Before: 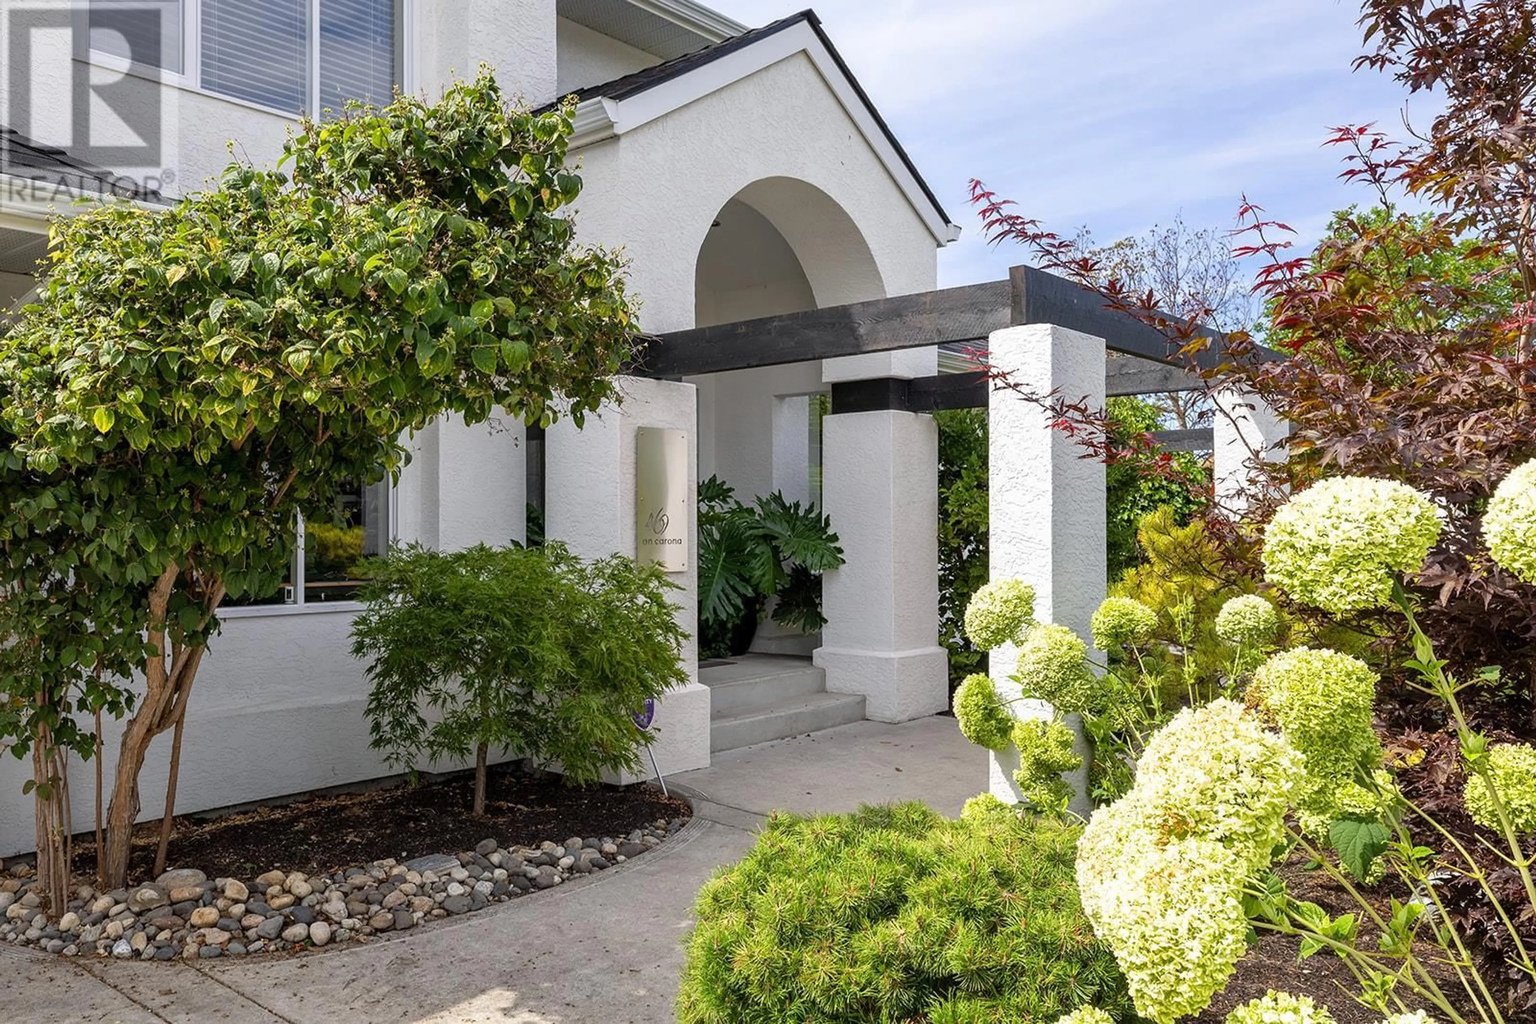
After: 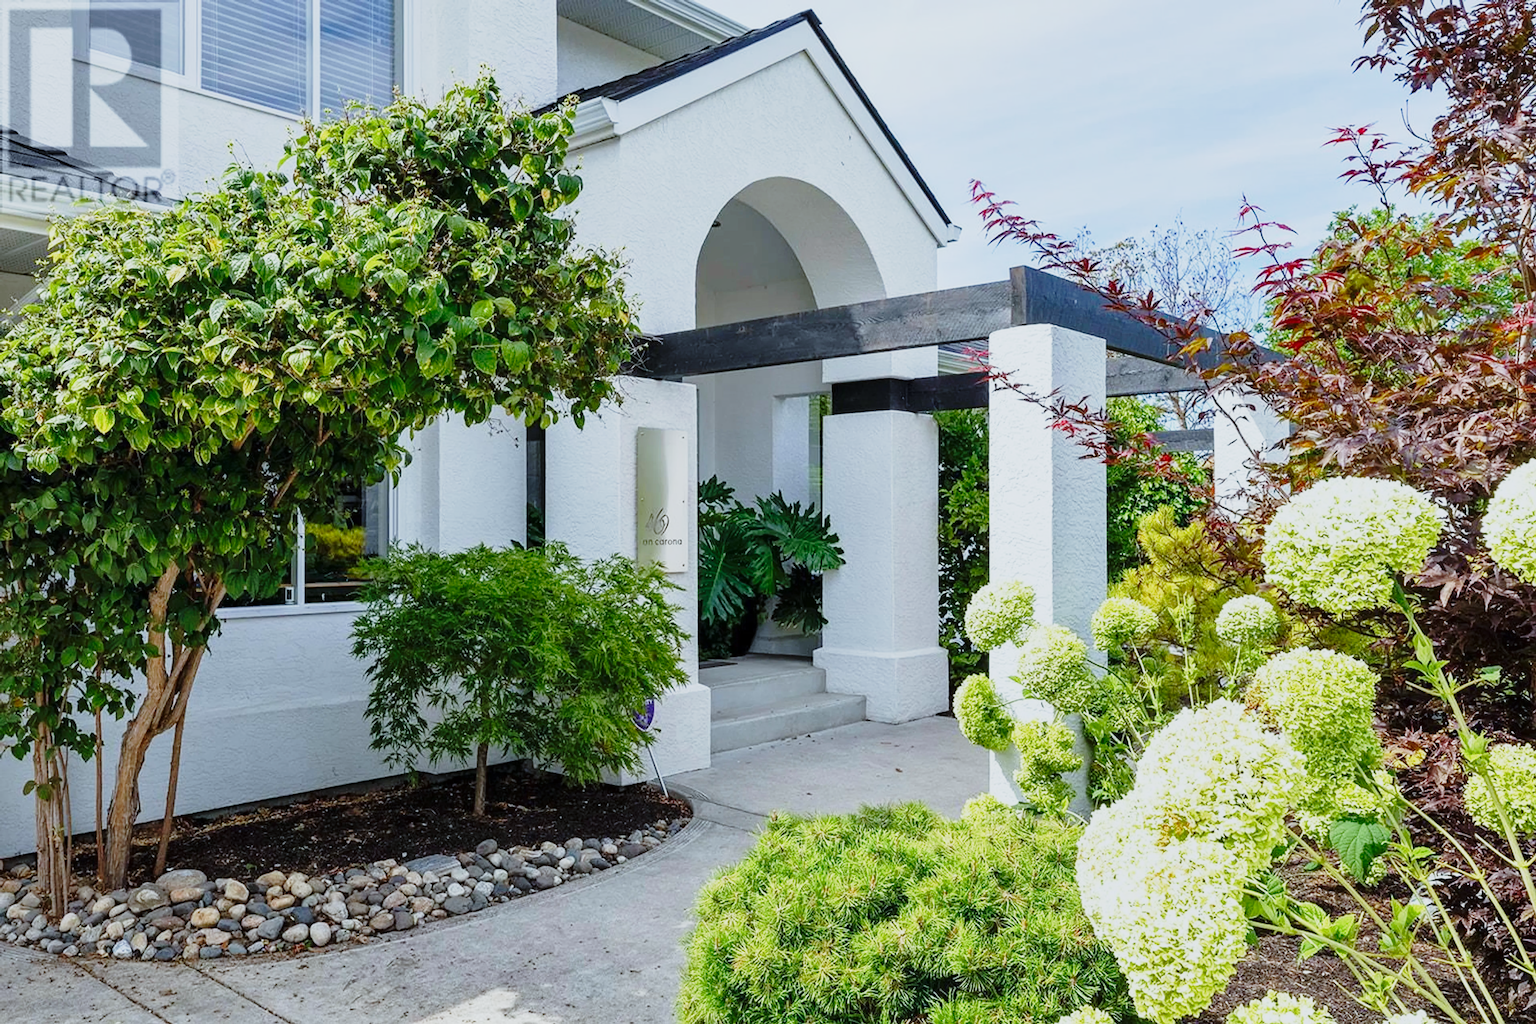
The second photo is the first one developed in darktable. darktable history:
base curve: curves: ch0 [(0, 0) (0.028, 0.03) (0.121, 0.232) (0.46, 0.748) (0.859, 0.968) (1, 1)], preserve colors none
shadows and highlights: radius 121.31, shadows 21.89, white point adjustment -9.62, highlights -14.97, highlights color adjustment 0.474%, soften with gaussian
color calibration: illuminant F (fluorescent), F source F9 (Cool White Deluxe 4150 K) – high CRI, x 0.374, y 0.373, temperature 4159.49 K
